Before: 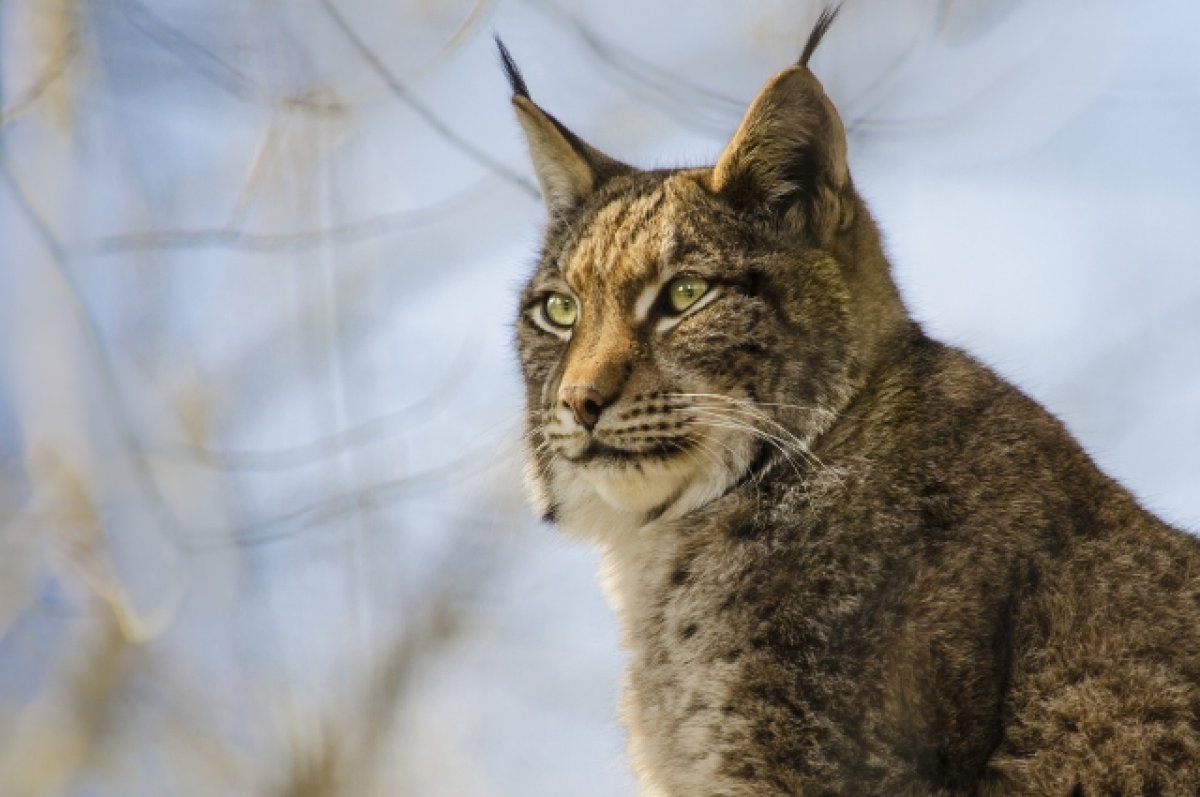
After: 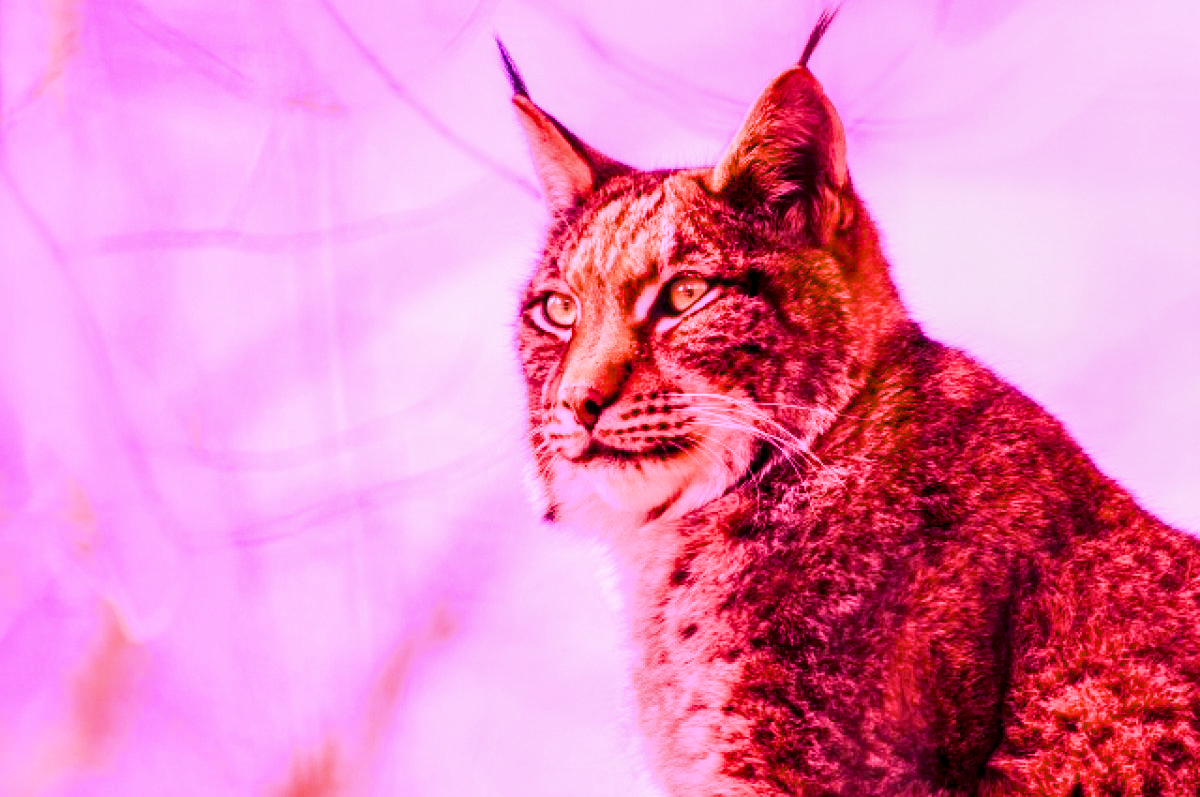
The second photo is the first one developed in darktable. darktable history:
local contrast: on, module defaults
raw chromatic aberrations: on, module defaults
exposure: black level correction 0.001, exposure 0.5 EV, compensate exposure bias true, compensate highlight preservation false
filmic rgb: black relative exposure -7.65 EV, white relative exposure 4.56 EV, hardness 3.61
highlight reconstruction: method reconstruct color, iterations 1, diameter of reconstruction 64 px
hot pixels: on, module defaults
lens correction: scale 1.01, crop 1, focal 85, aperture 2.8, distance 10.02, camera "Canon EOS RP", lens "Canon RF 85mm F2 MACRO IS STM"
raw denoise: x [[0, 0.25, 0.5, 0.75, 1] ×4]
tone equalizer "mask blending: all purposes": on, module defaults
color balance rgb: linear chroma grading › global chroma 9%, perceptual saturation grading › global saturation 36%, perceptual saturation grading › shadows 35%, perceptual brilliance grading › global brilliance 15%, perceptual brilliance grading › shadows -35%, global vibrance 15%
white balance: red 2.04, blue 1.628
